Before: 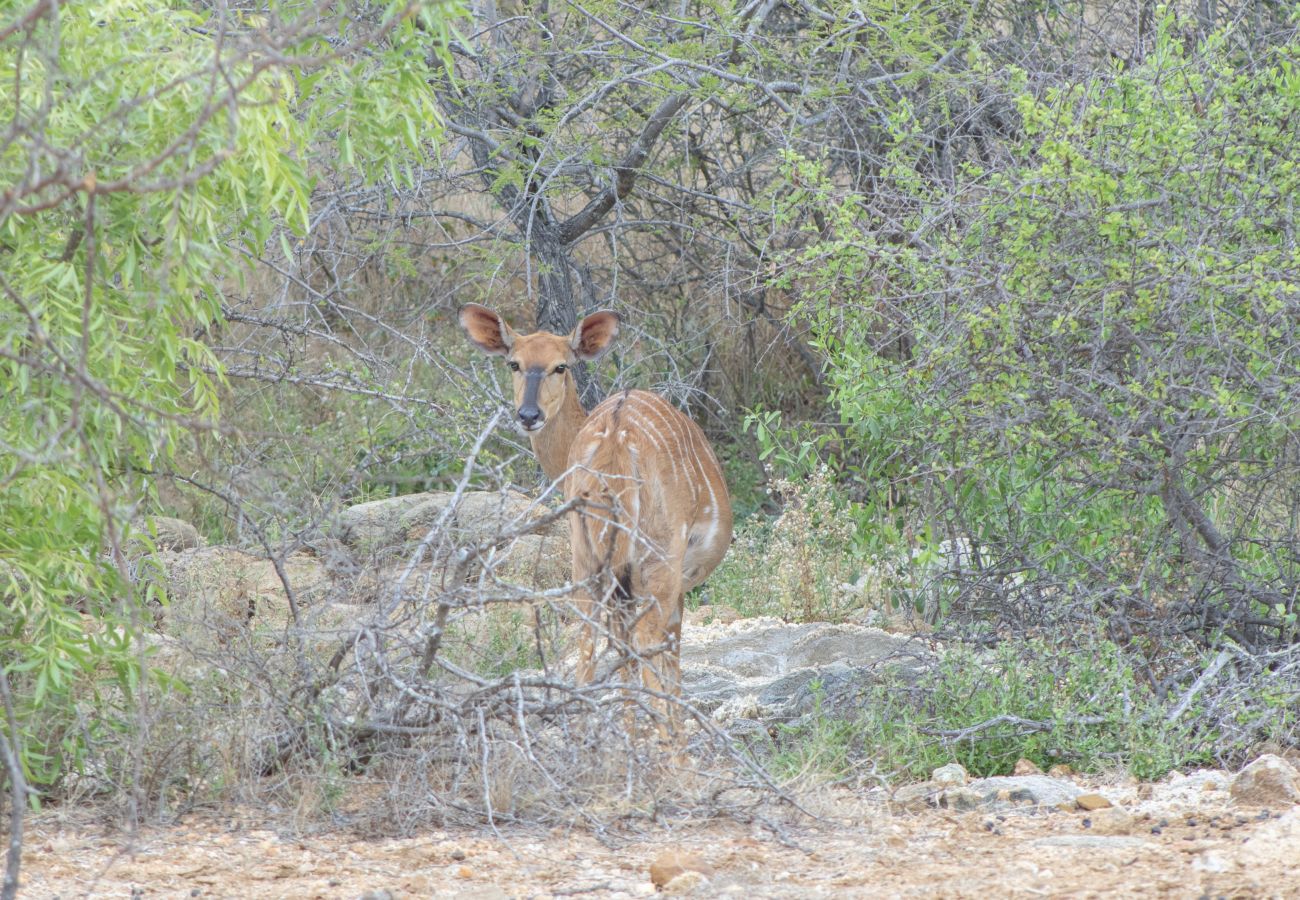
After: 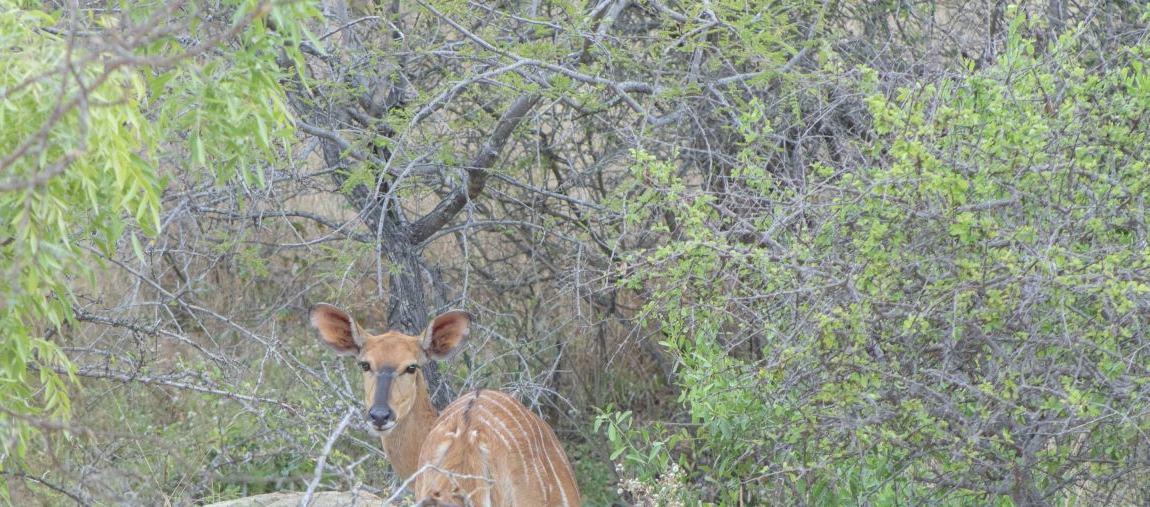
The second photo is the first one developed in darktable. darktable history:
crop and rotate: left 11.514%, bottom 43.56%
